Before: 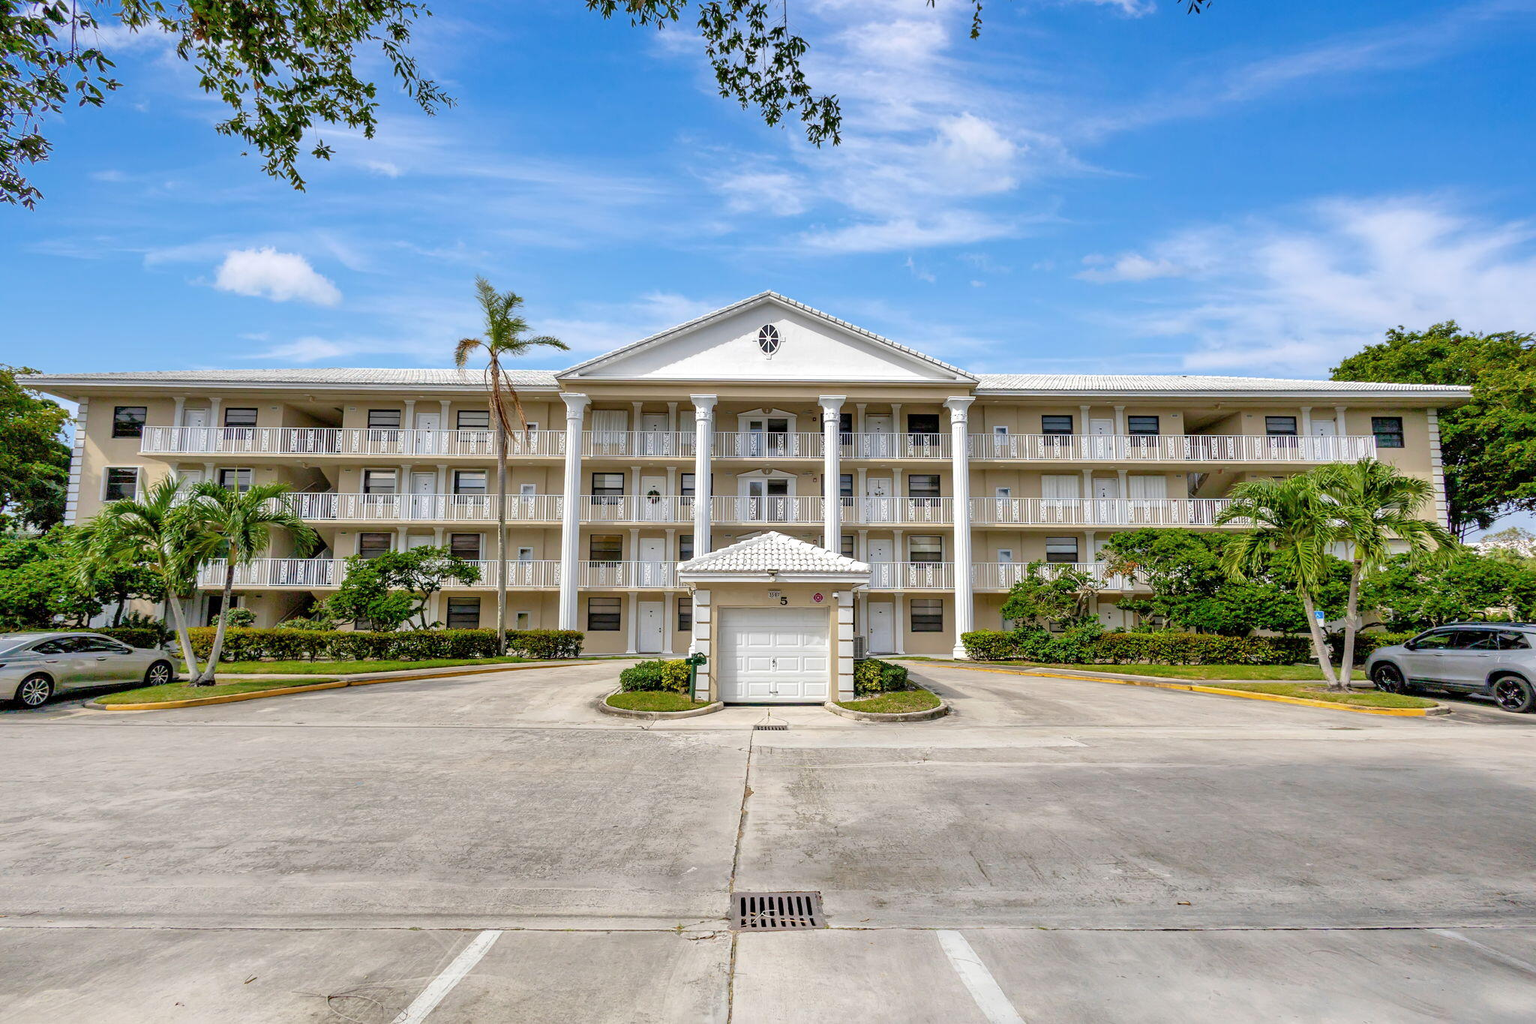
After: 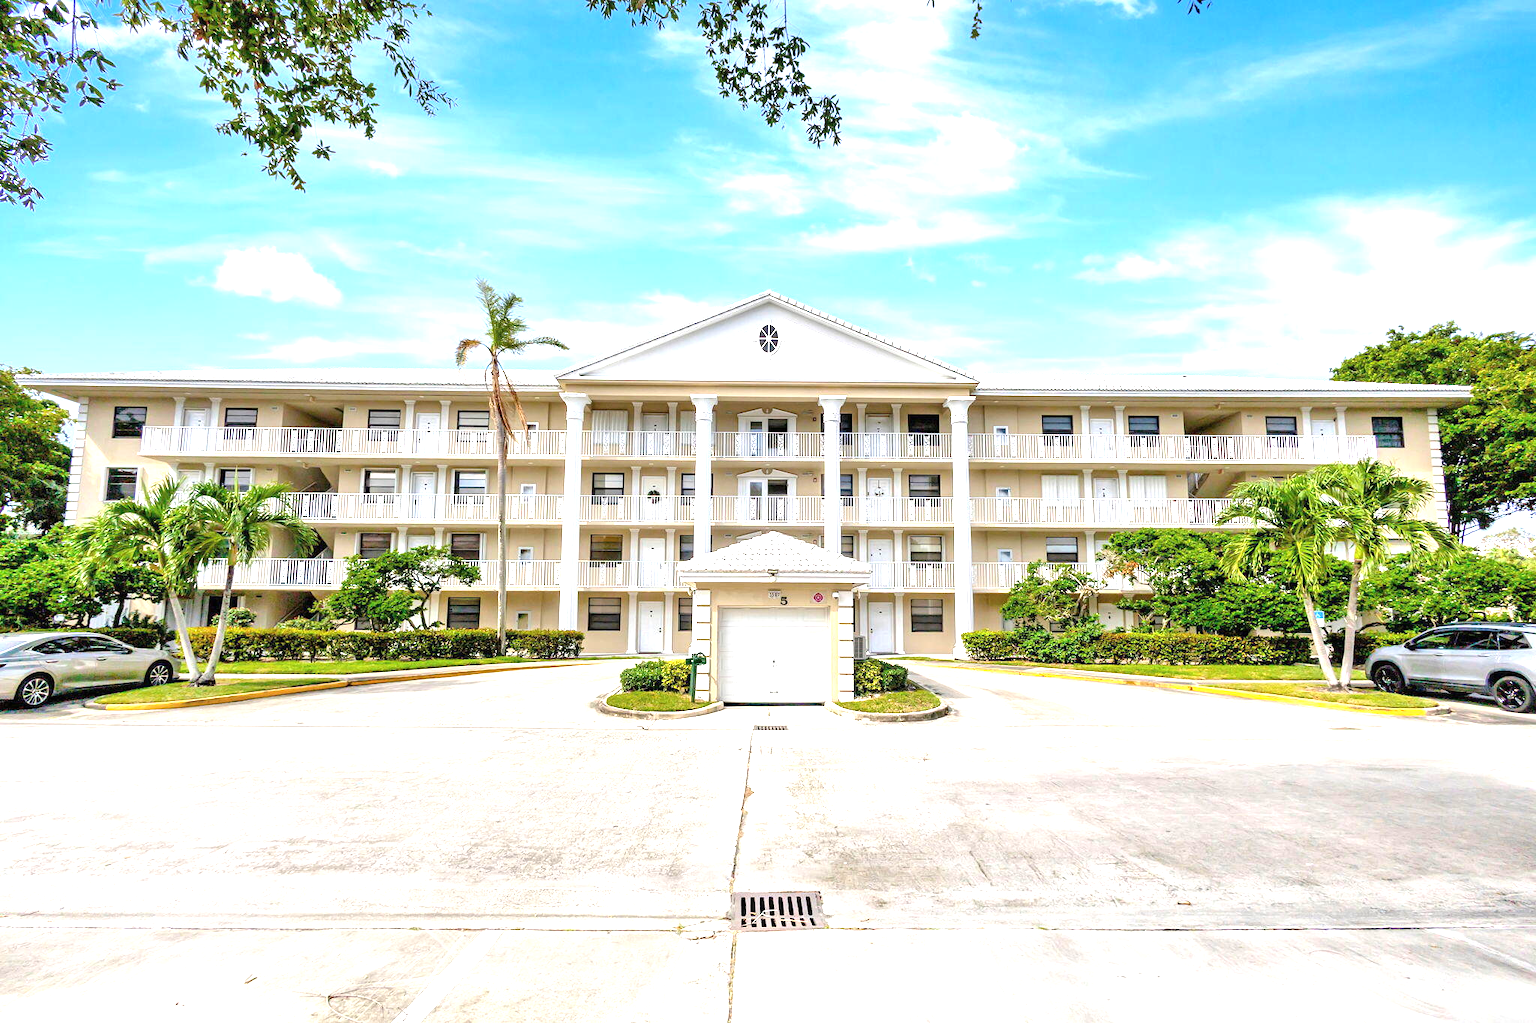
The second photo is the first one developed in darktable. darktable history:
exposure: black level correction 0, exposure 1.332 EV, compensate exposure bias true, compensate highlight preservation false
